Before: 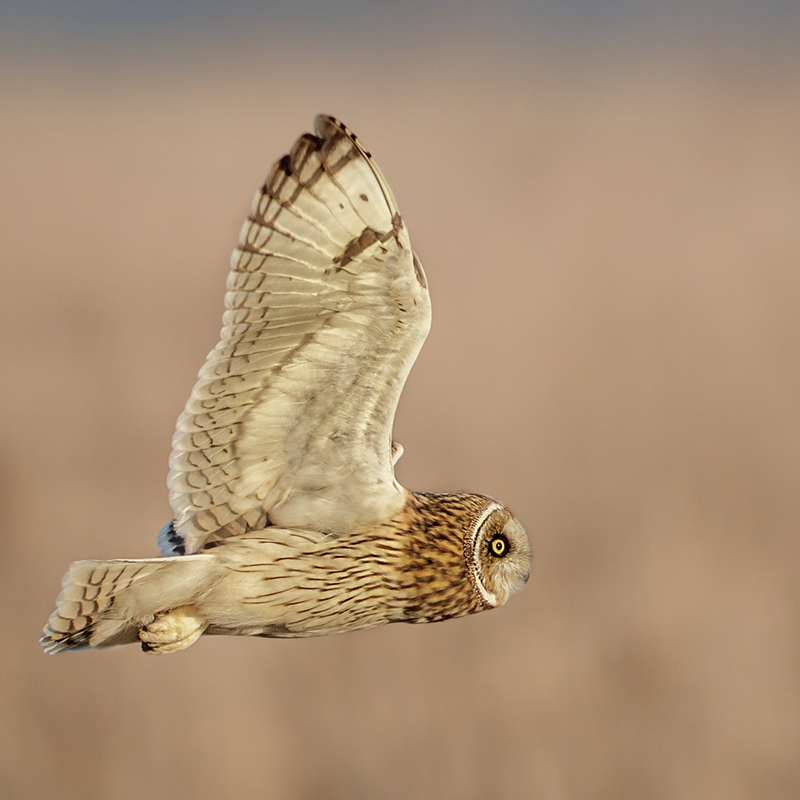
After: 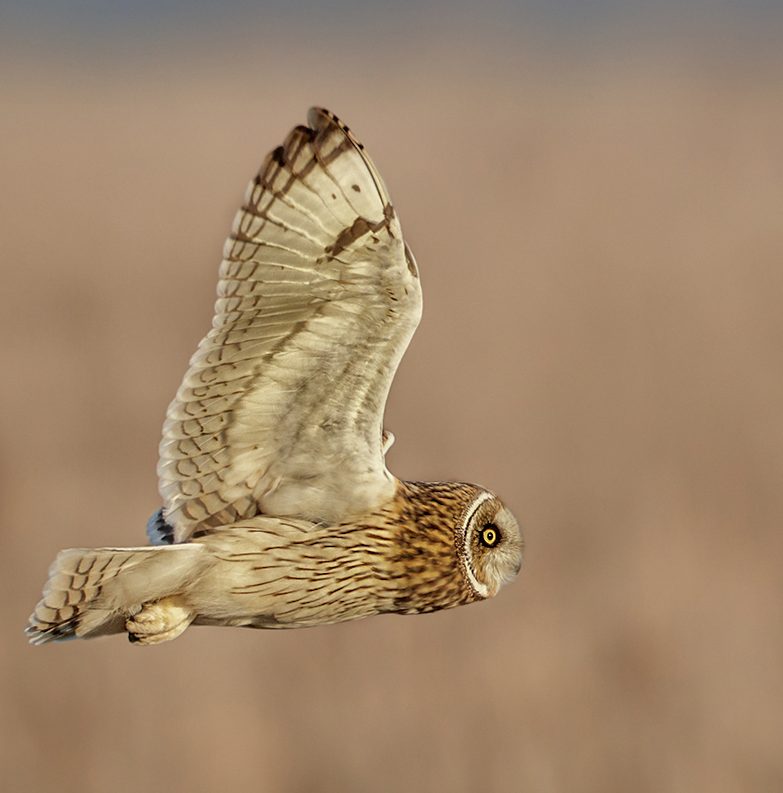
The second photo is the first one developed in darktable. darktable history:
shadows and highlights: white point adjustment 0.1, highlights -70, soften with gaussian
rotate and perspective: rotation 0.226°, lens shift (vertical) -0.042, crop left 0.023, crop right 0.982, crop top 0.006, crop bottom 0.994
